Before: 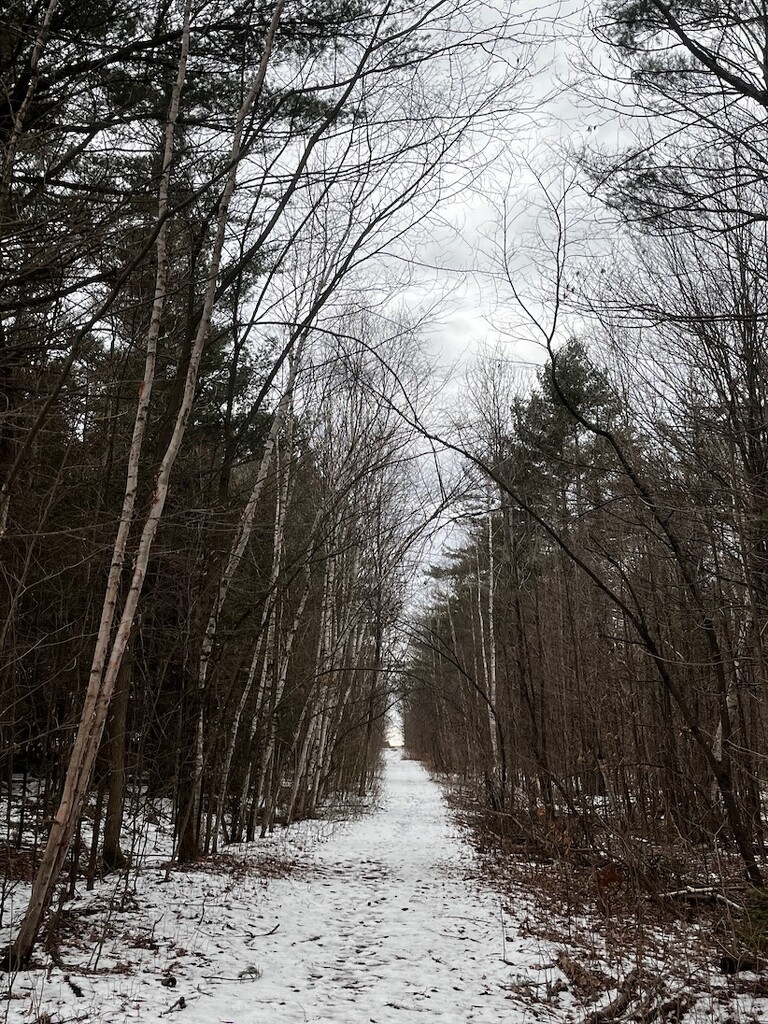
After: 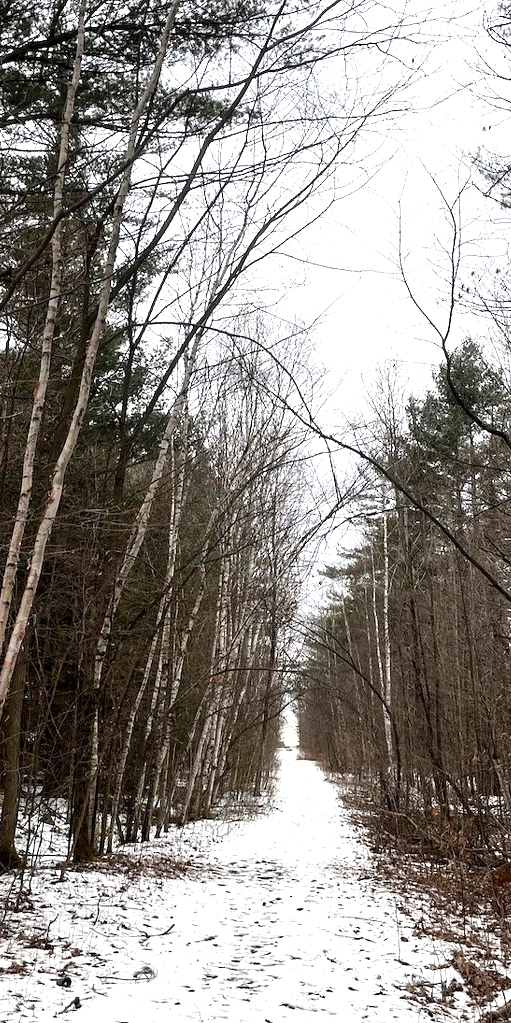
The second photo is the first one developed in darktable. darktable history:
crop and rotate: left 13.727%, right 19.613%
exposure: black level correction 0.001, exposure 1 EV, compensate highlight preservation false
